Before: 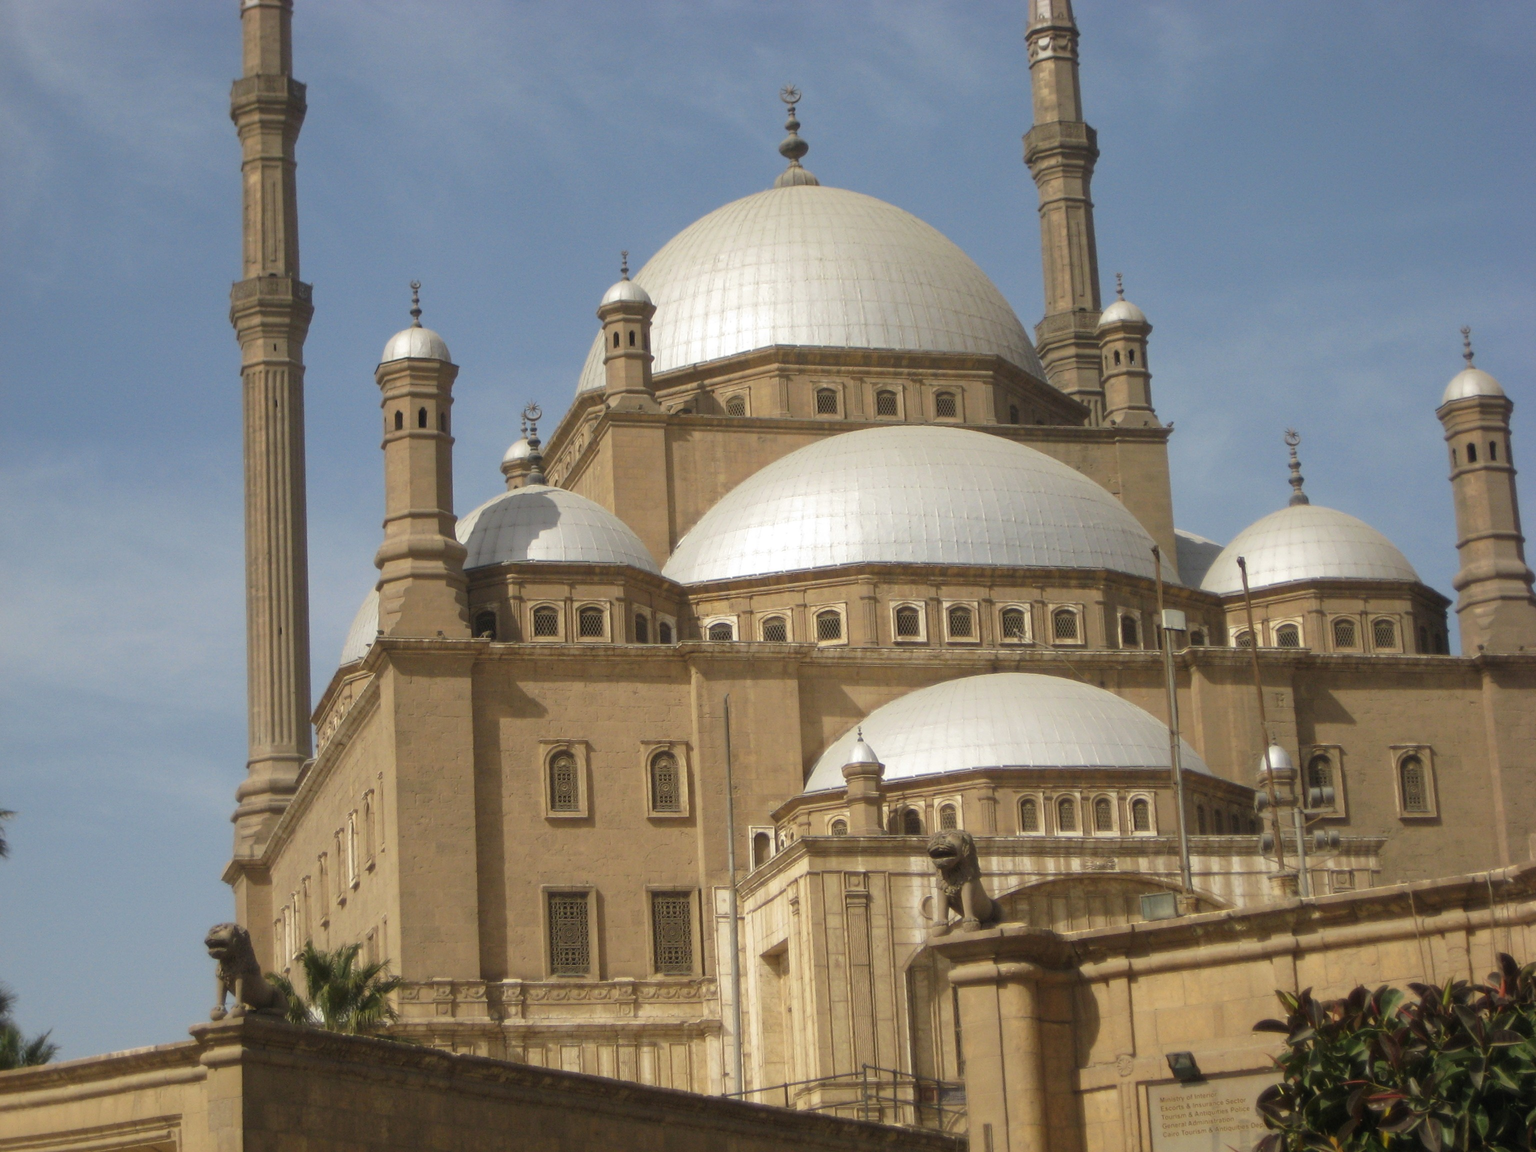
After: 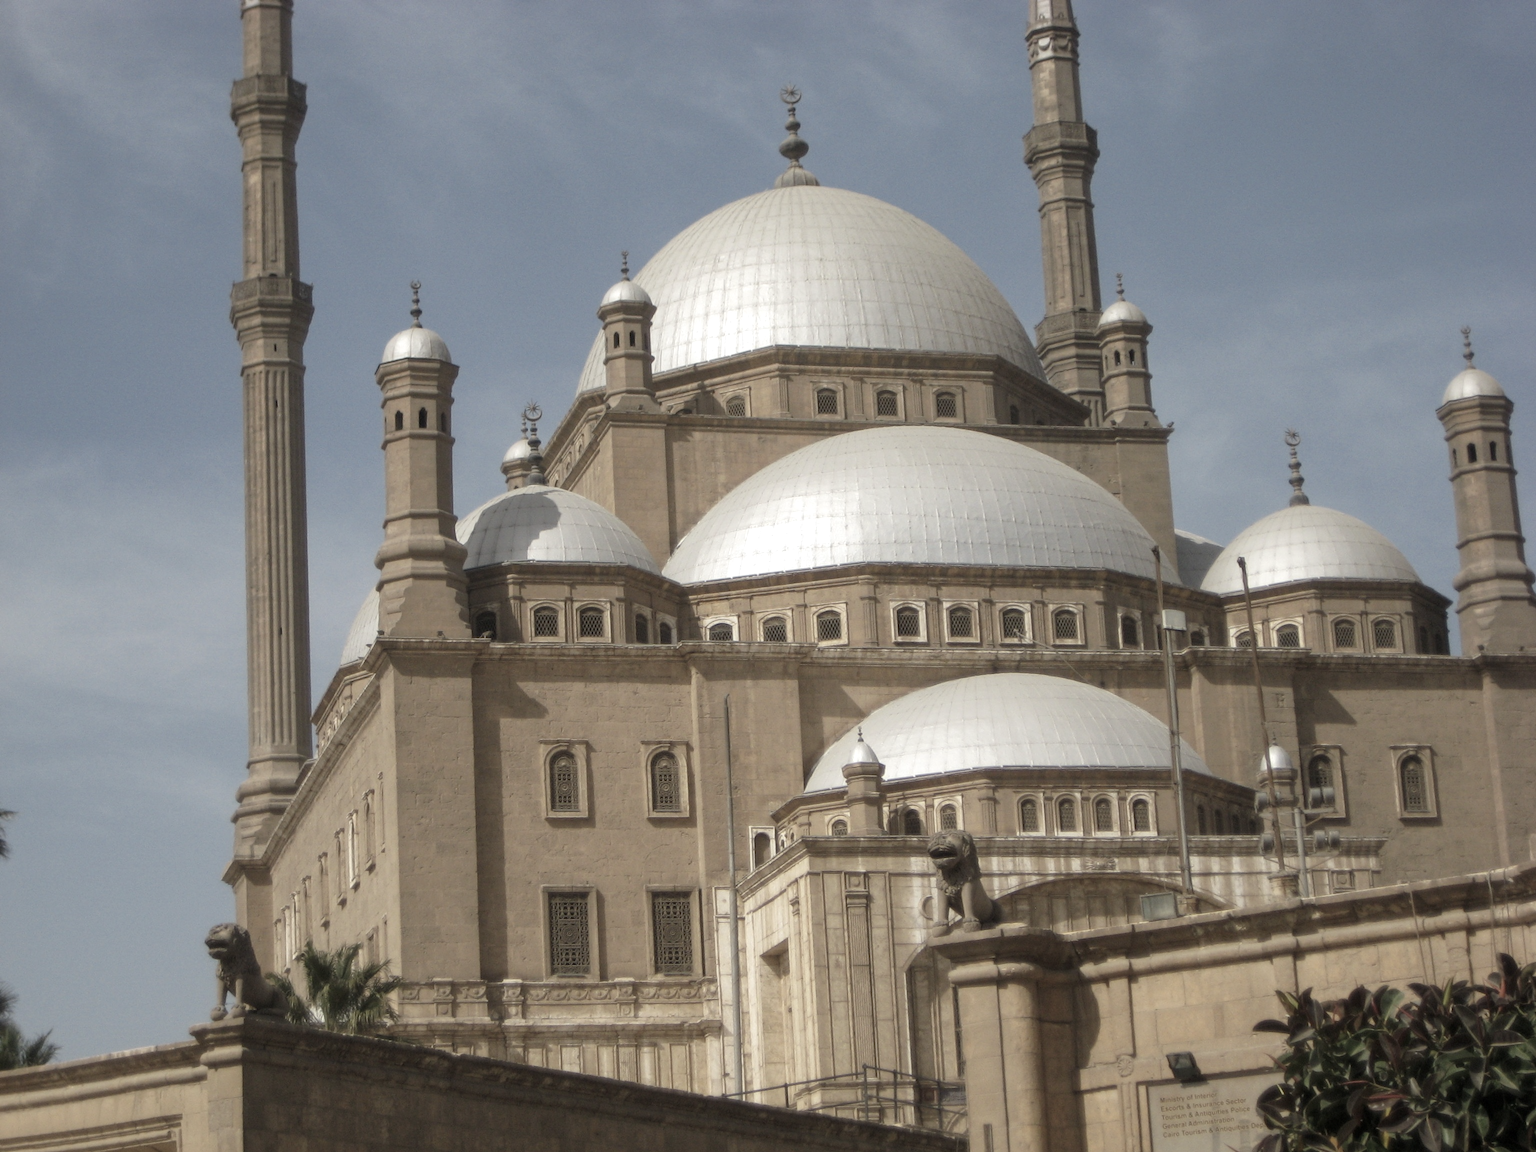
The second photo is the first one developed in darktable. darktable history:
local contrast: highlights 100%, shadows 100%, detail 120%, midtone range 0.2
color balance: mode lift, gamma, gain (sRGB)
color correction: saturation 0.57
